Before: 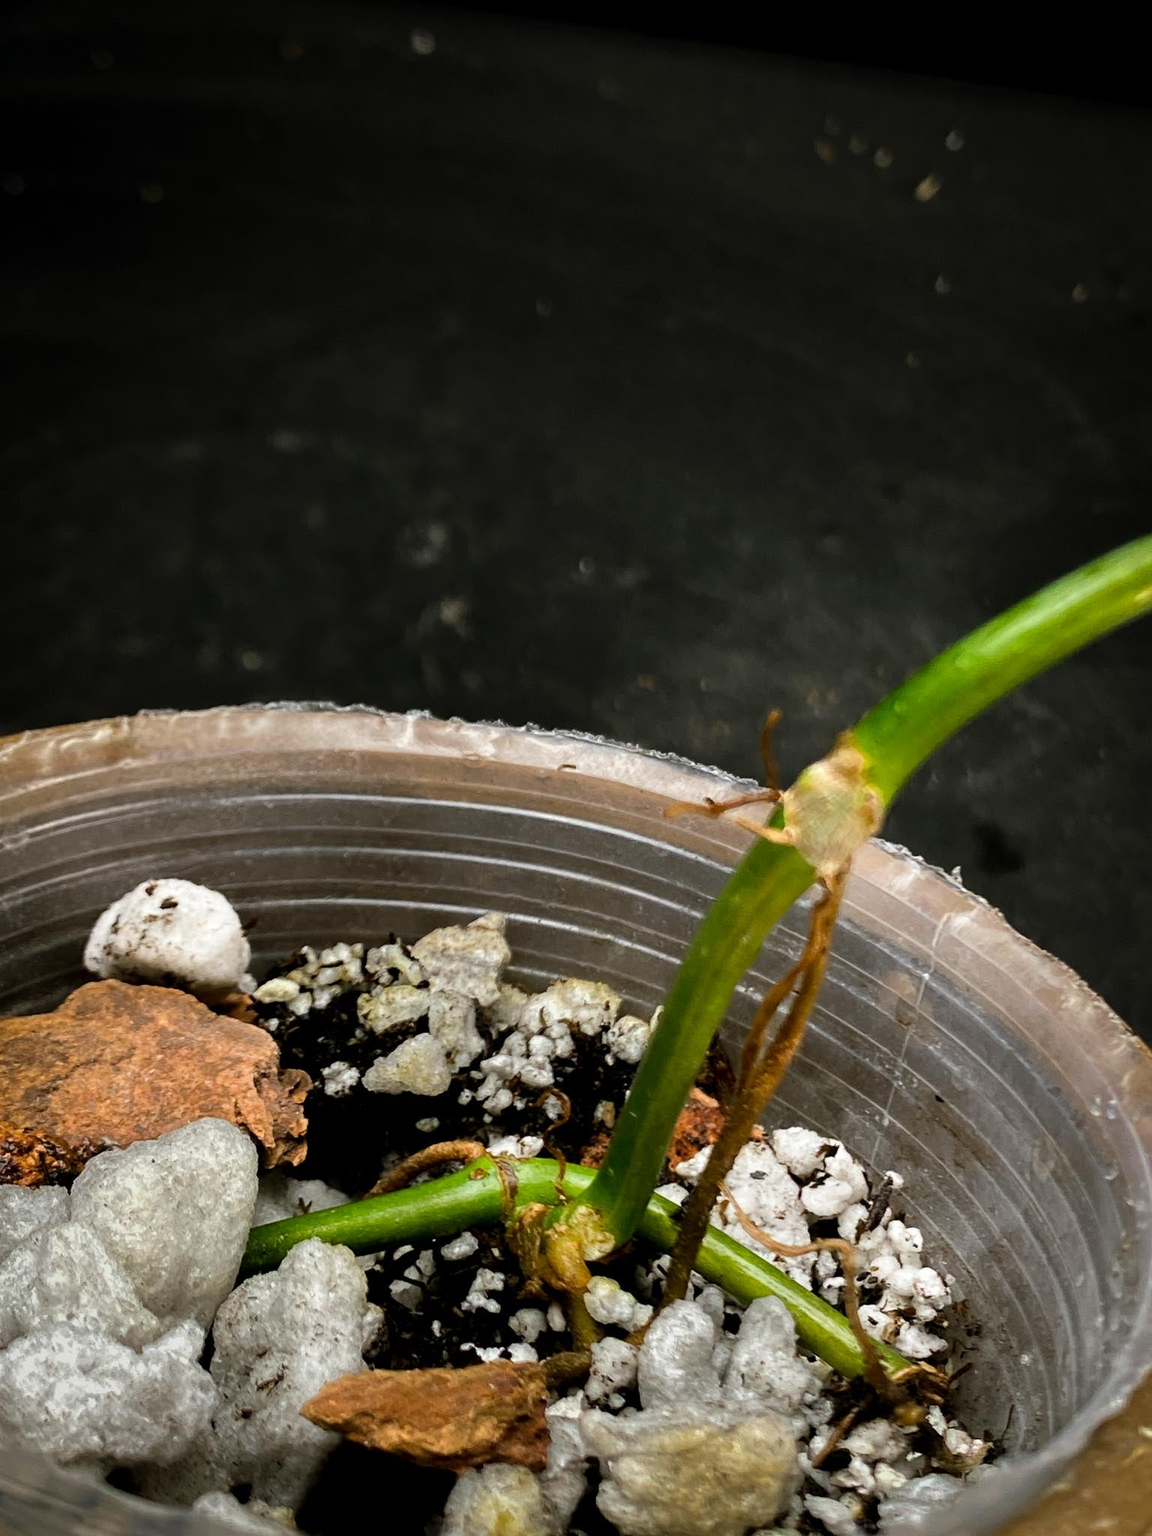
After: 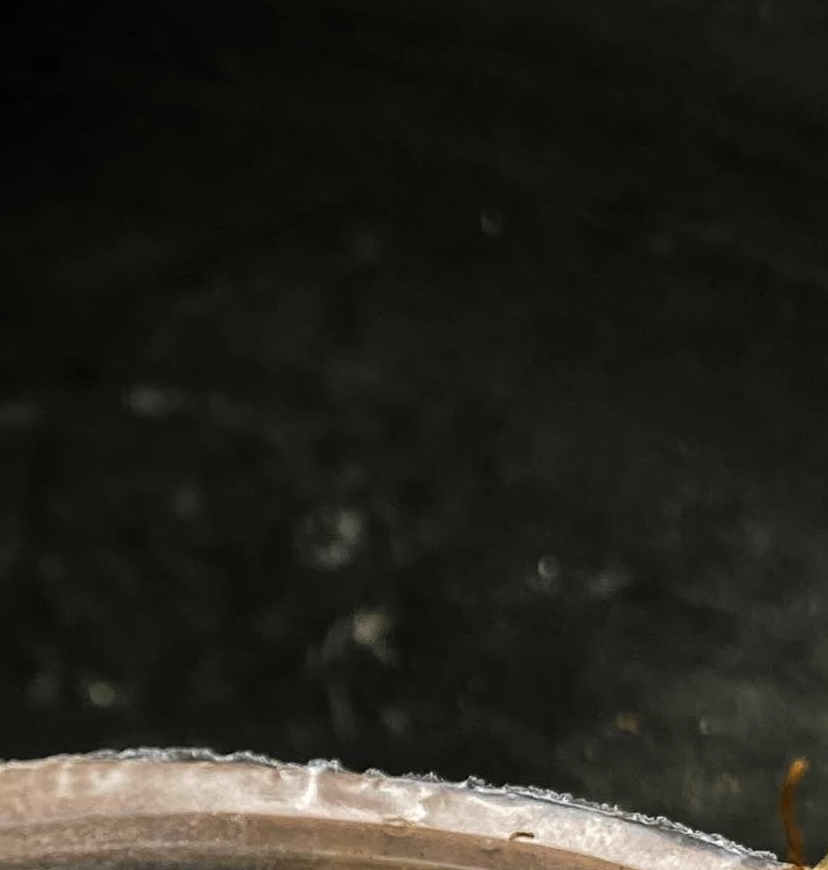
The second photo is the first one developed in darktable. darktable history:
local contrast: detail 130%
crop: left 15.256%, top 9.148%, right 30.786%, bottom 48.37%
